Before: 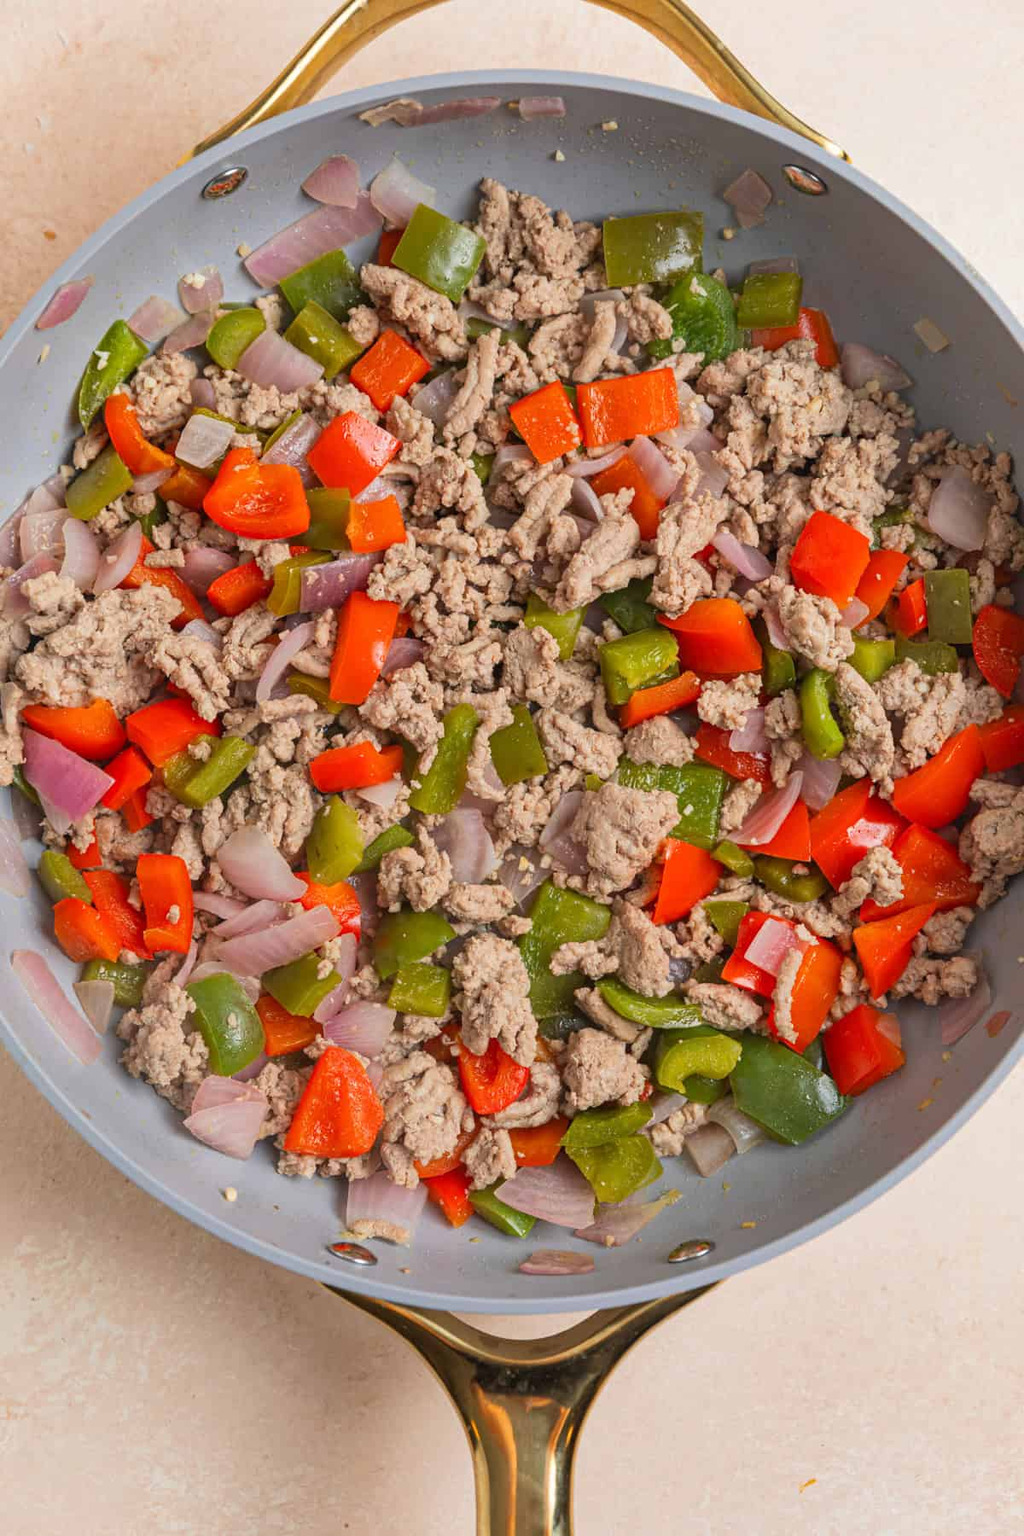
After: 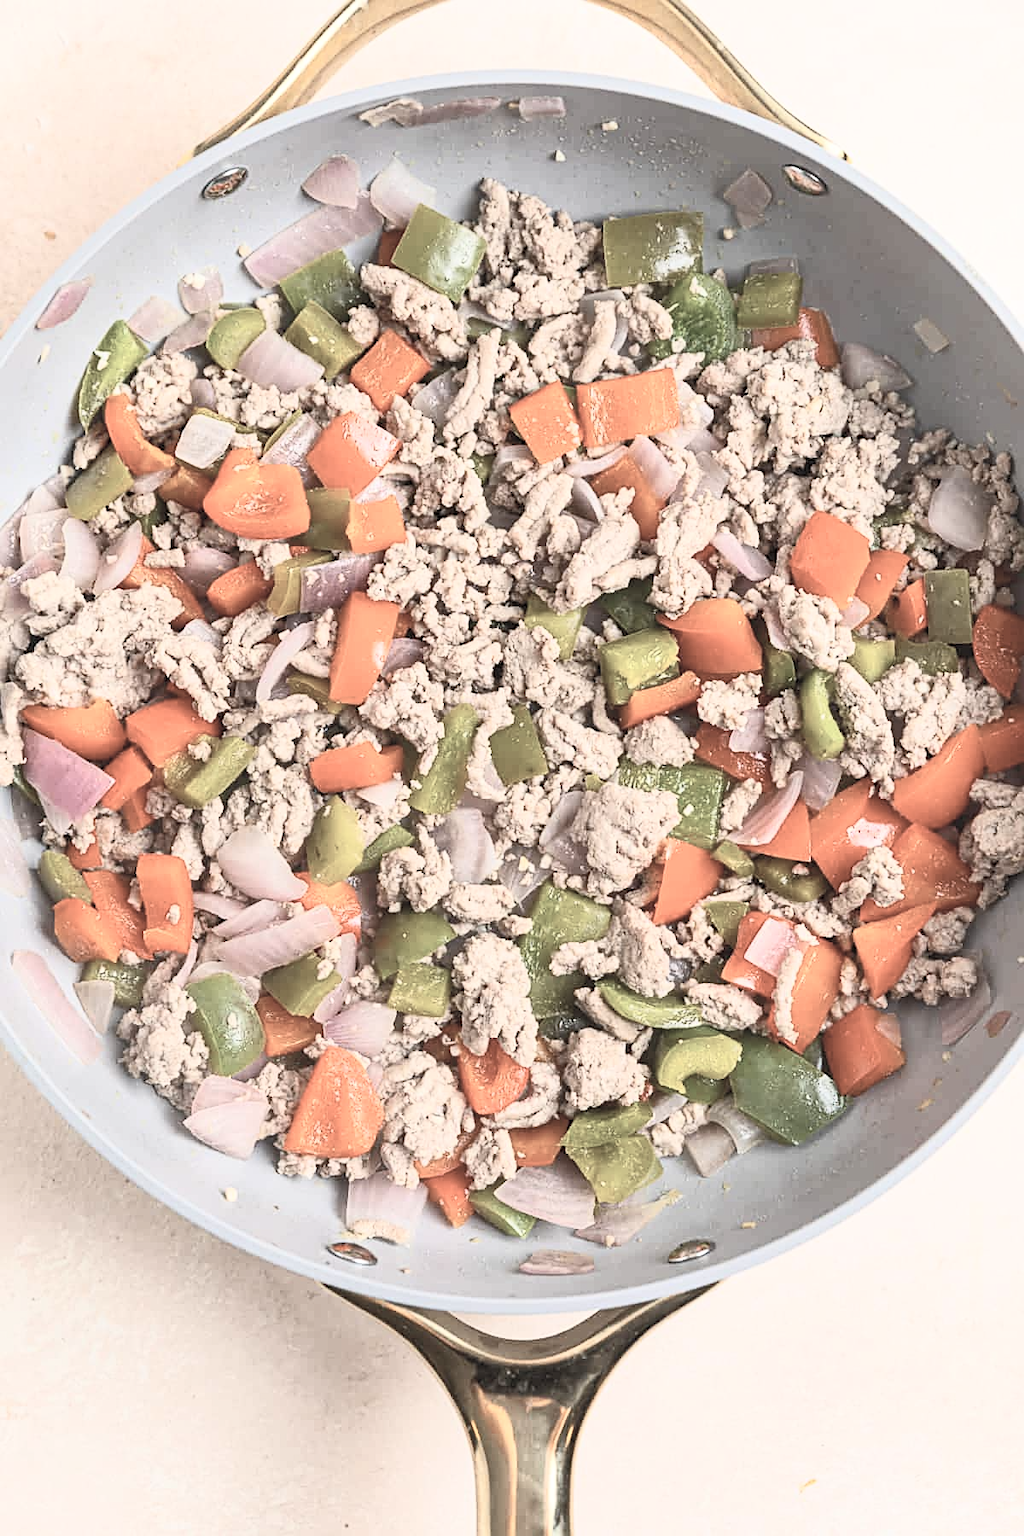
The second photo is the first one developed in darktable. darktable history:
contrast brightness saturation: contrast 0.39, brightness 0.53
sharpen: on, module defaults
color correction: saturation 0.5
